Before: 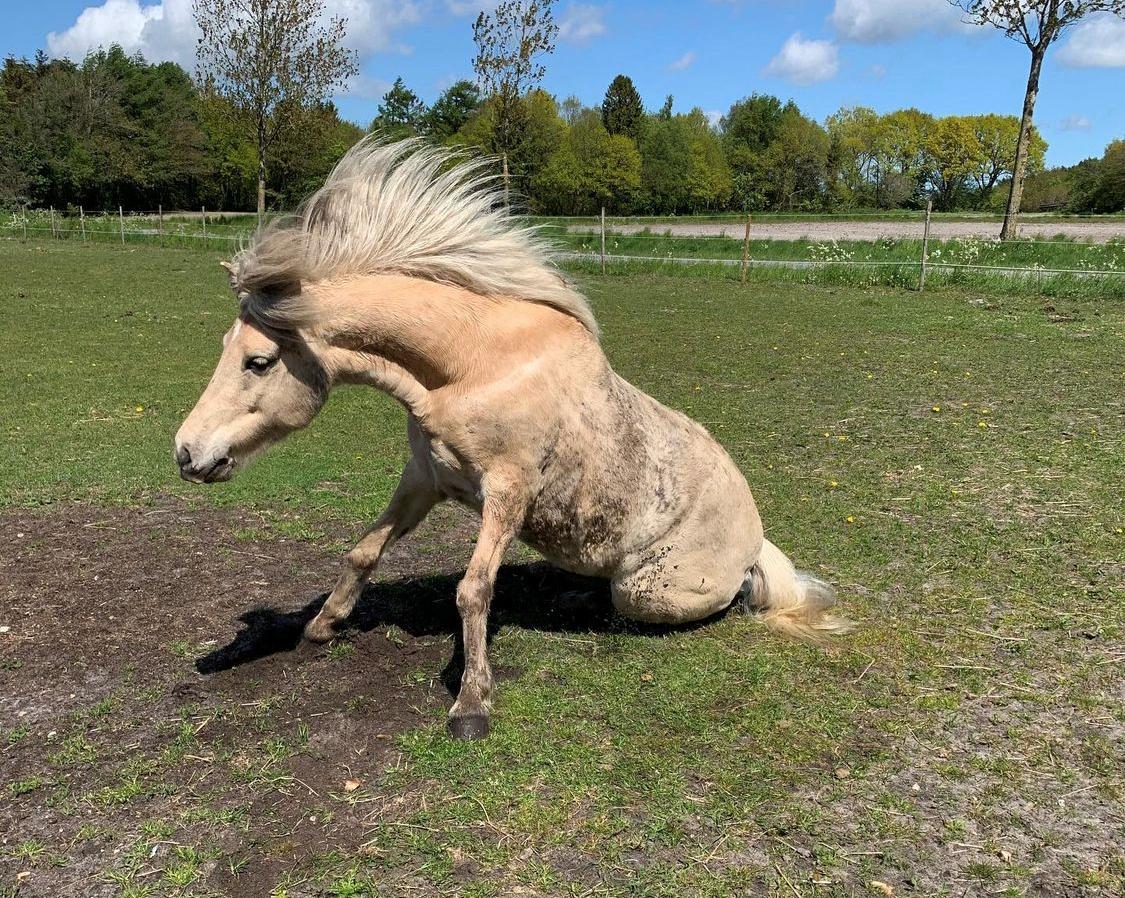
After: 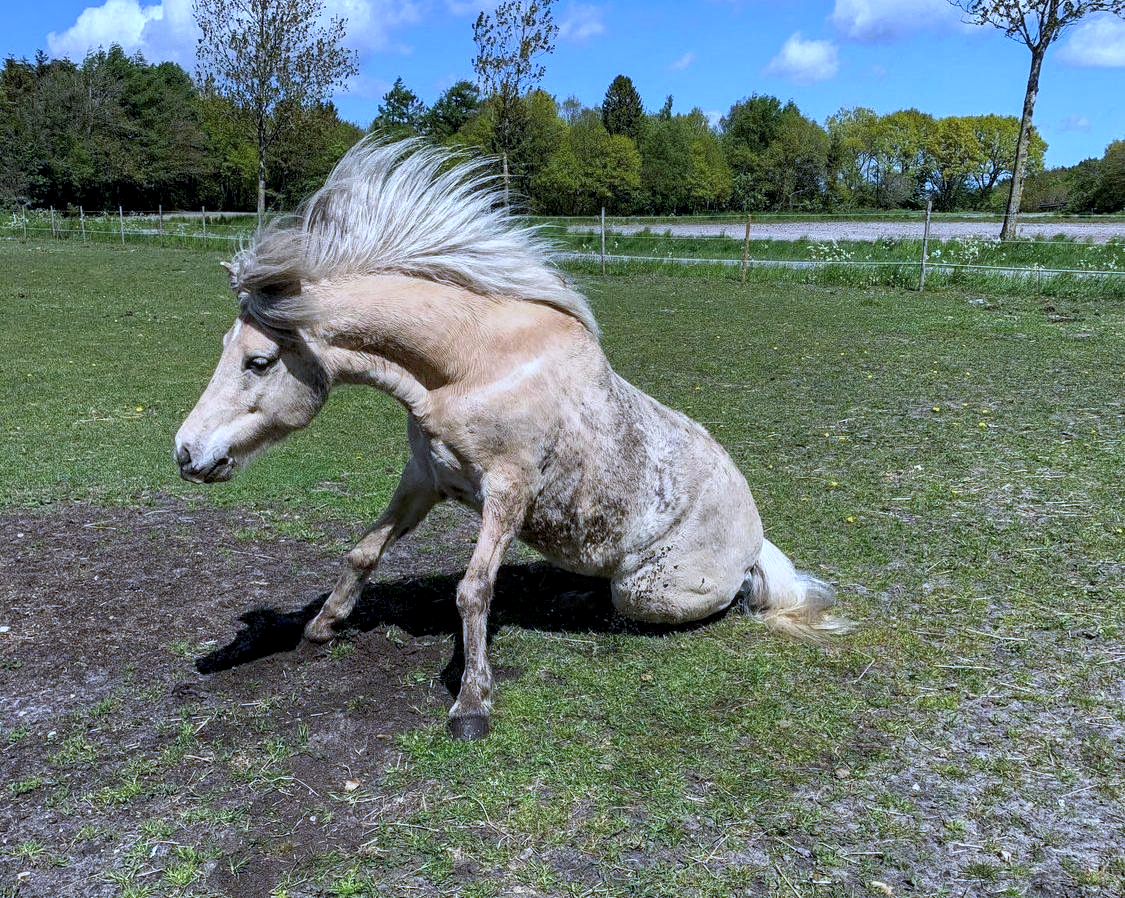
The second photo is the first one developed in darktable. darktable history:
local contrast: on, module defaults
white balance: red 0.871, blue 1.249
